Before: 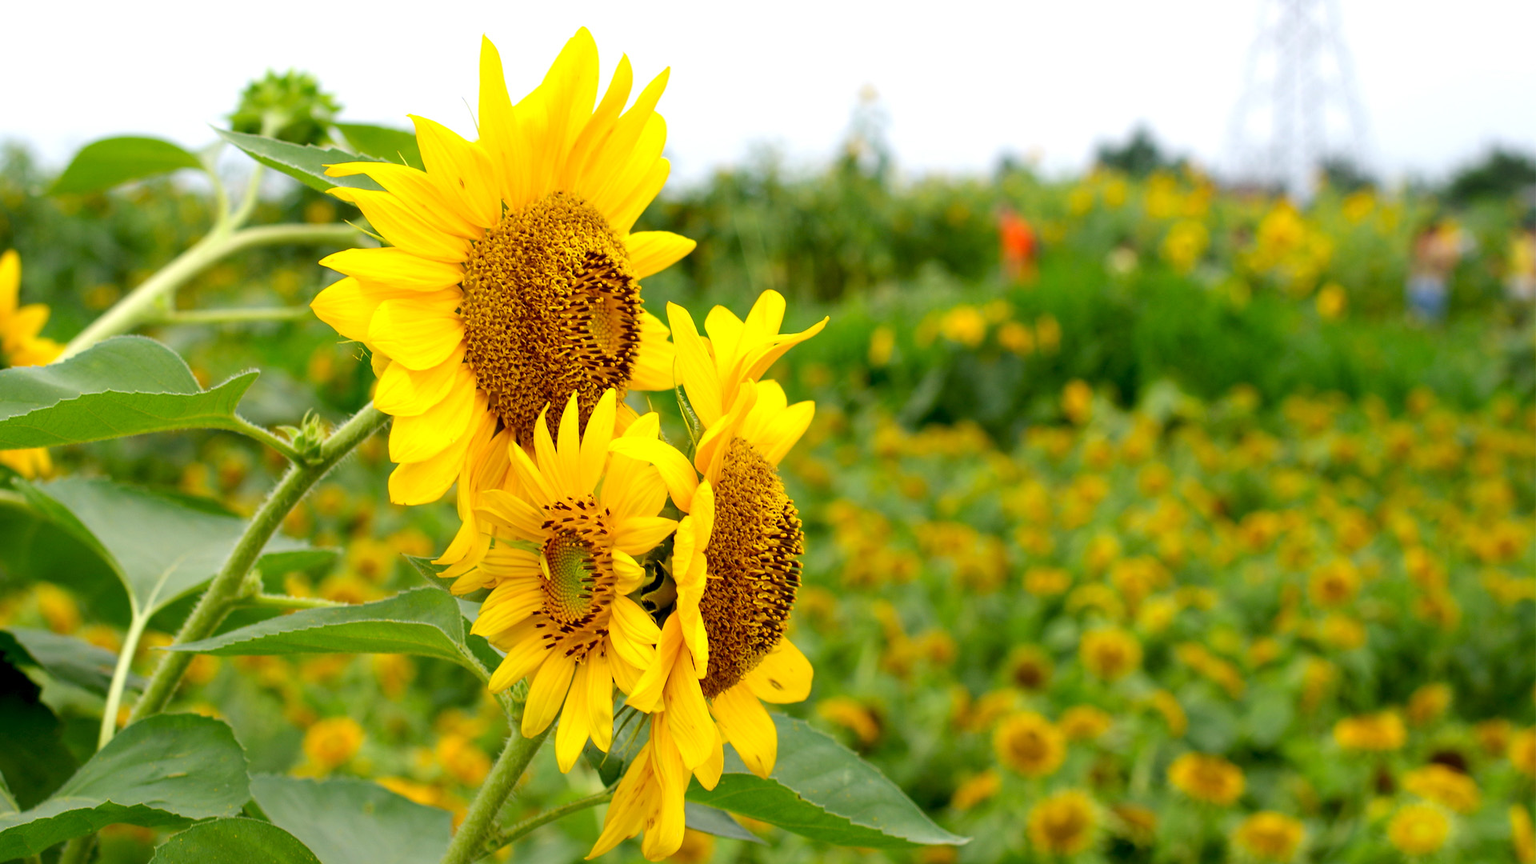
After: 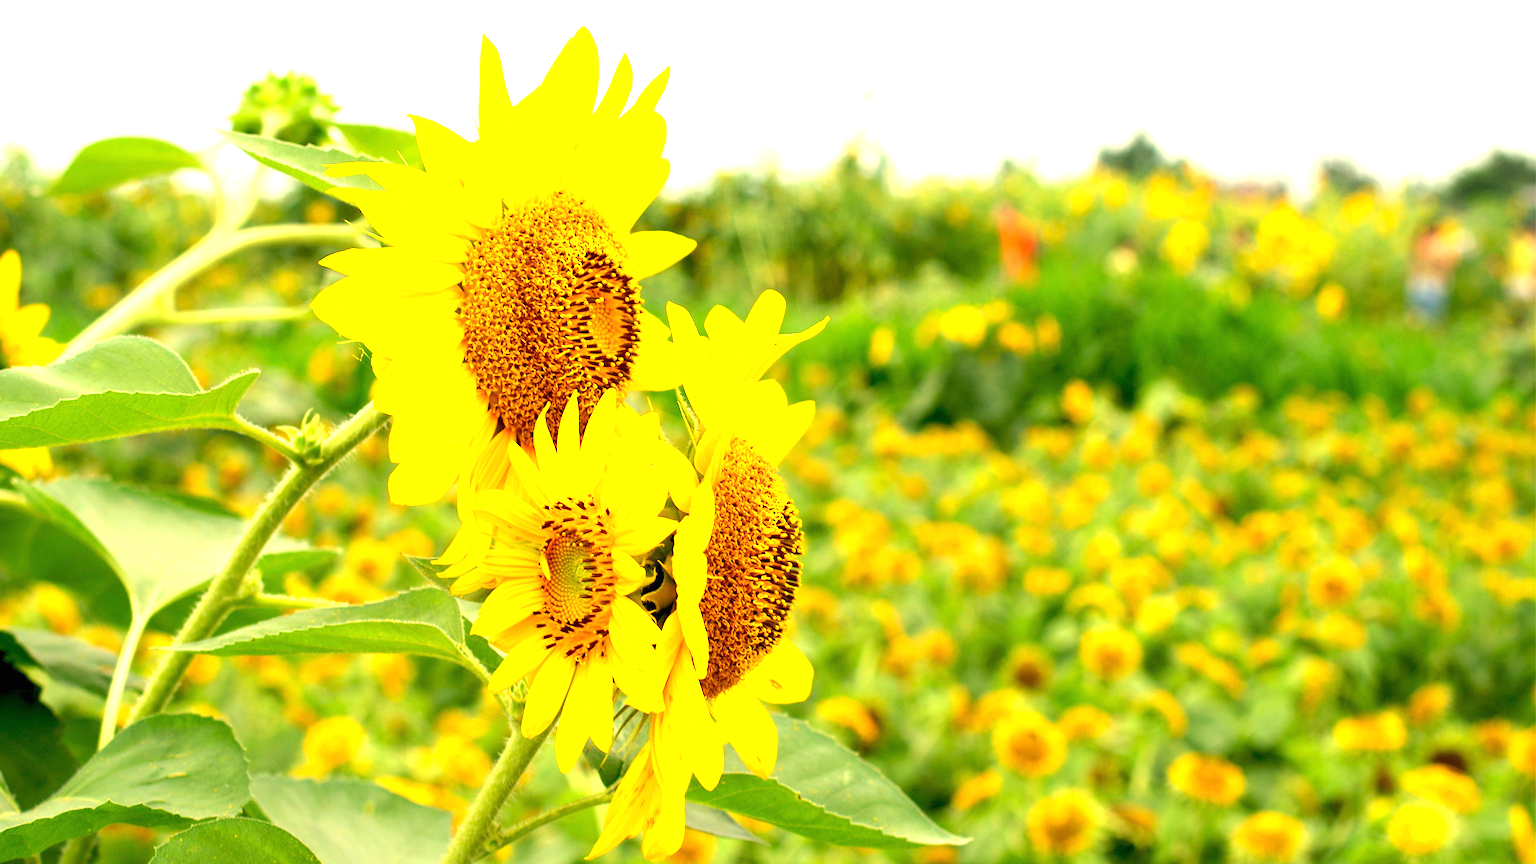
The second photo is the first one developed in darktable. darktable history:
exposure: black level correction 0, exposure 1.2 EV, compensate highlight preservation false
white balance: red 1.08, blue 0.791
